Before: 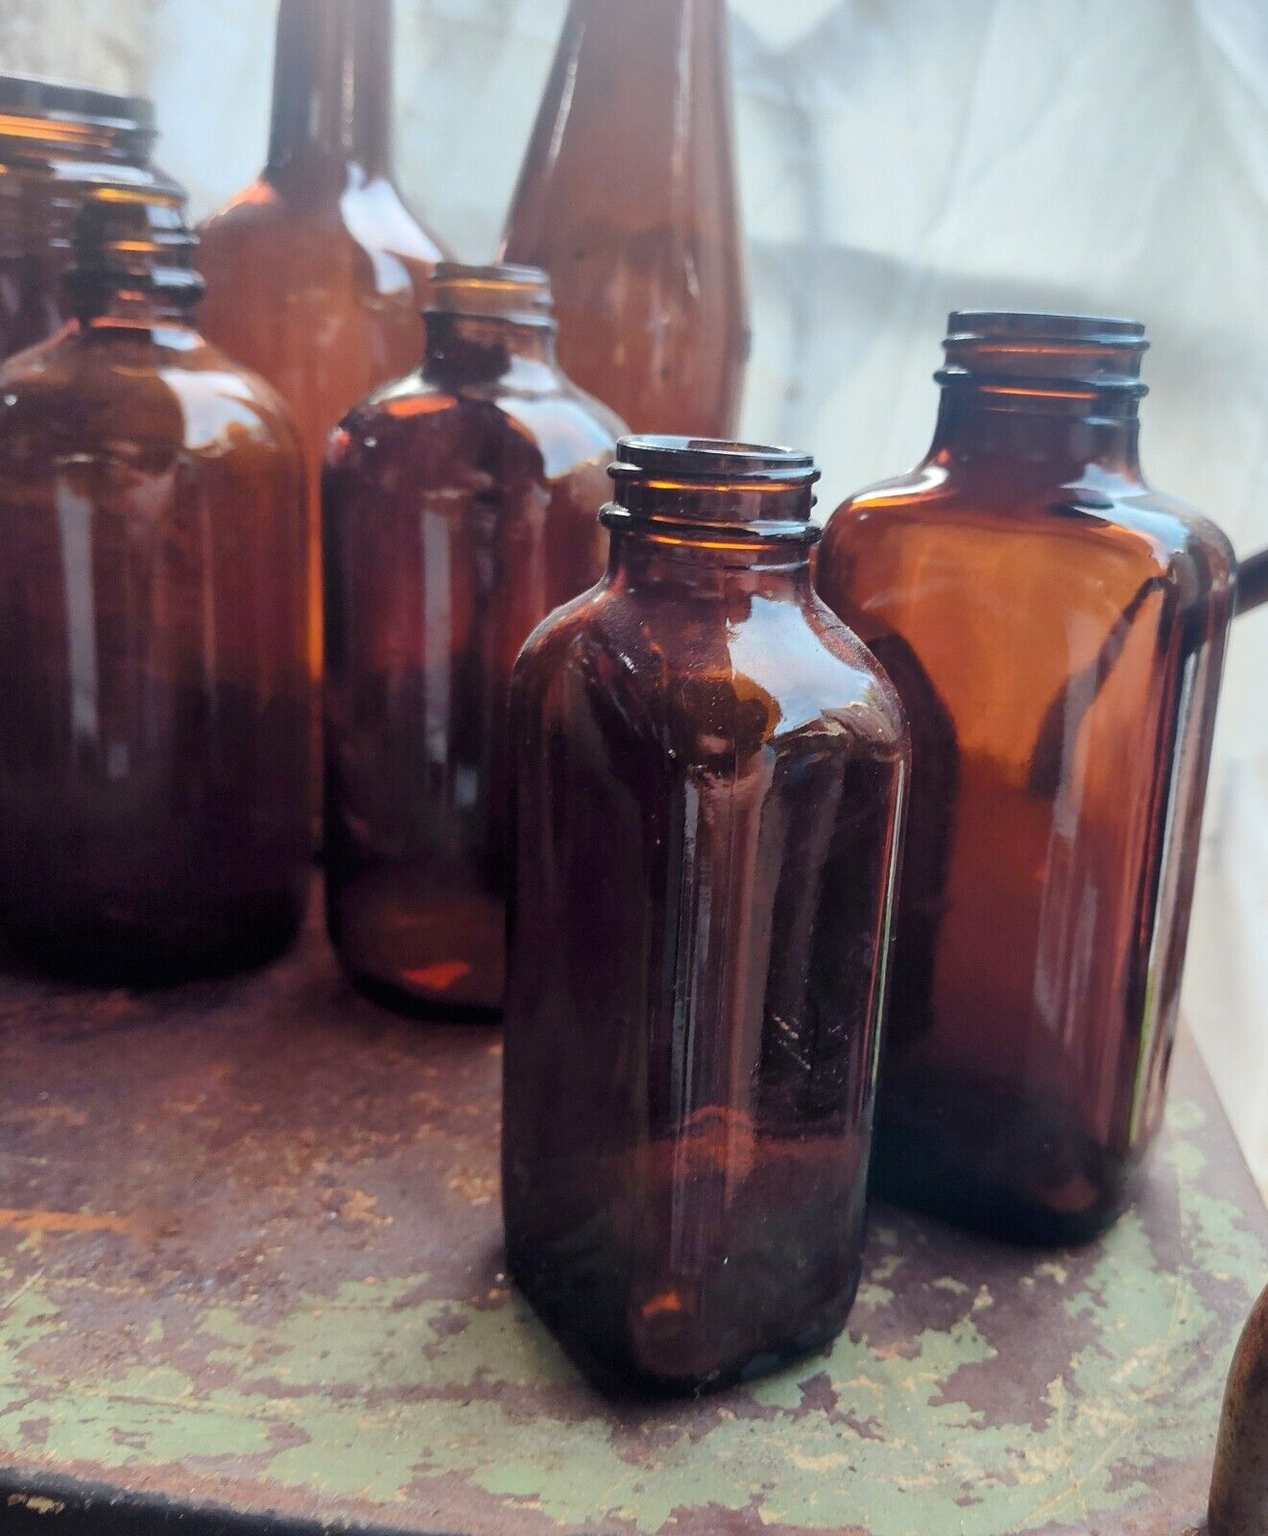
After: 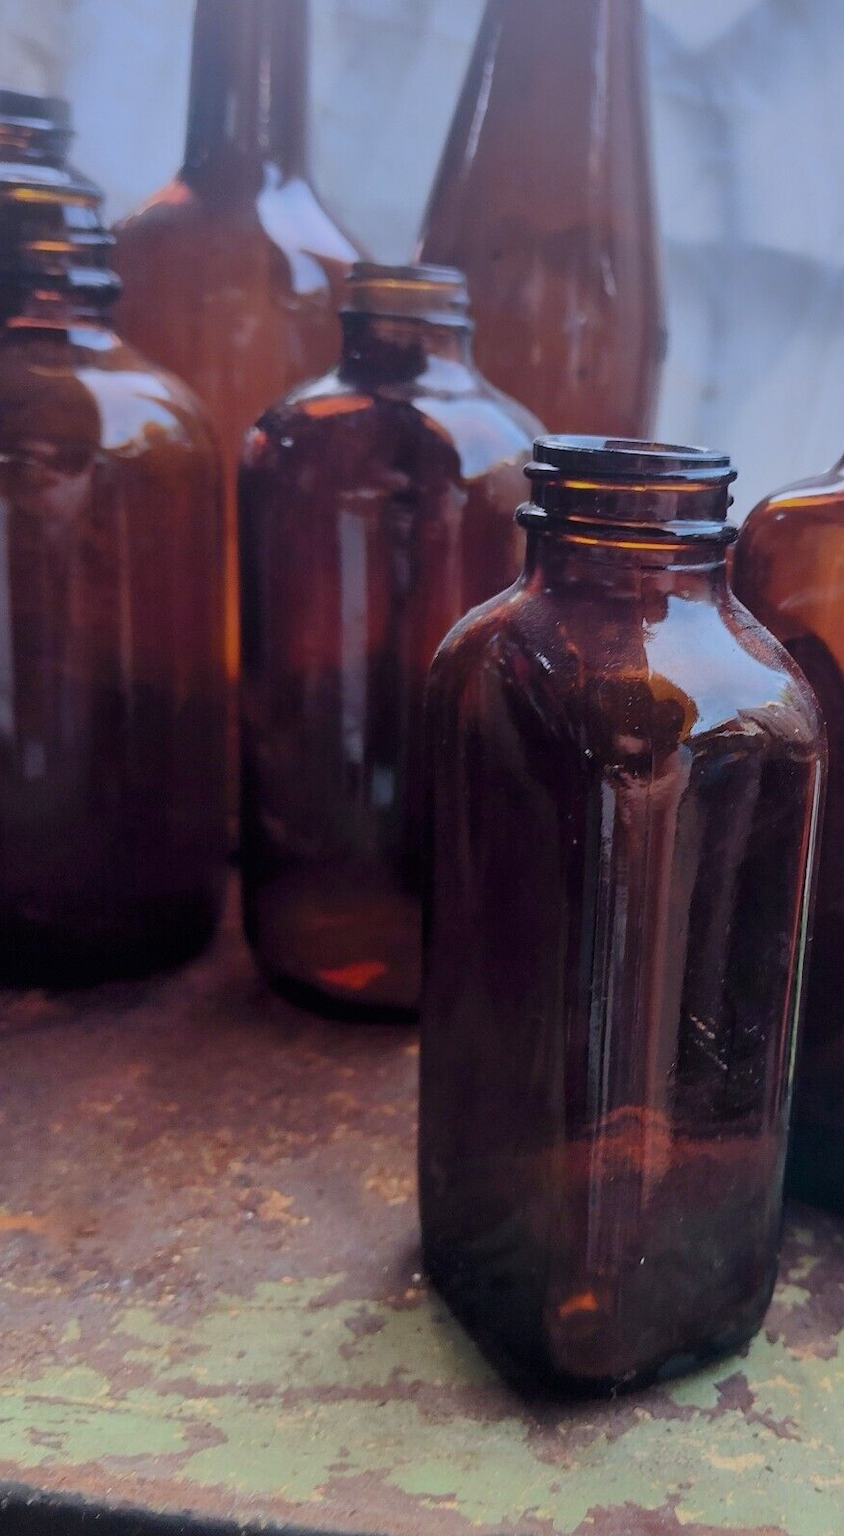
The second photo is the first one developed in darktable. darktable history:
crop and rotate: left 6.617%, right 26.717%
graduated density: hue 238.83°, saturation 50%
shadows and highlights: shadows -20, white point adjustment -2, highlights -35
